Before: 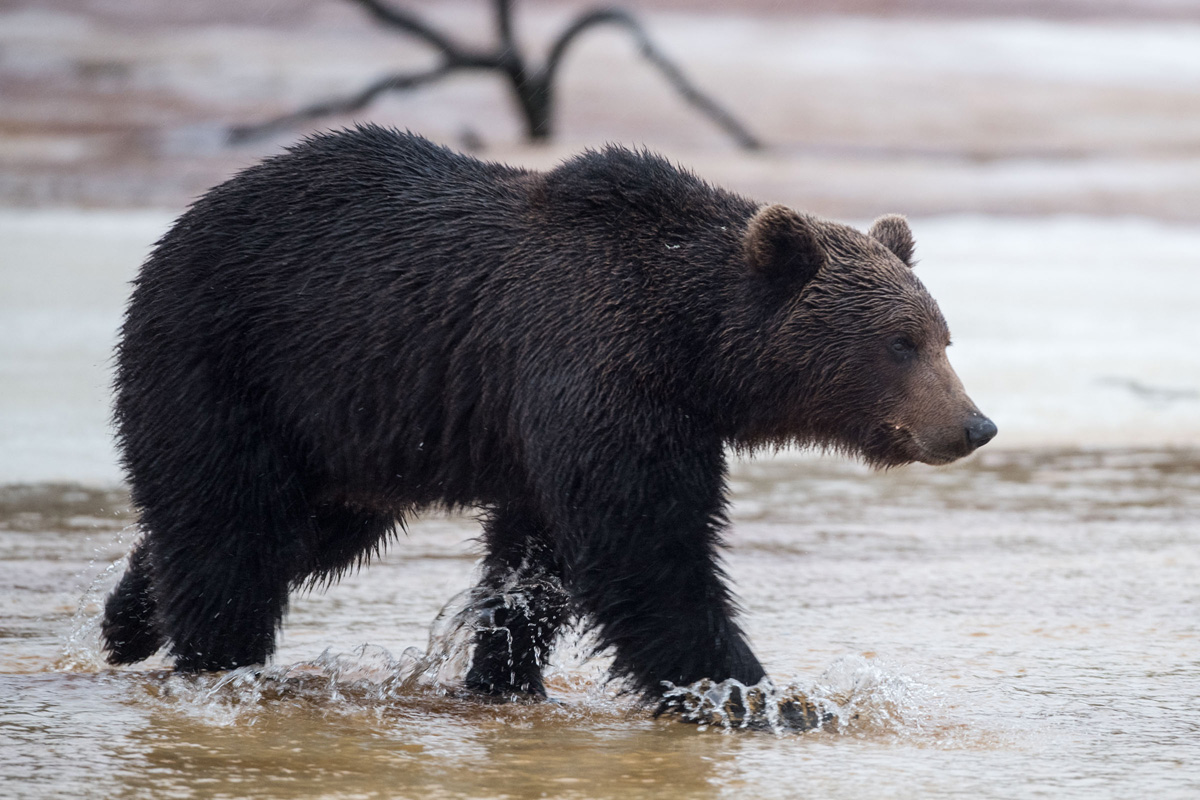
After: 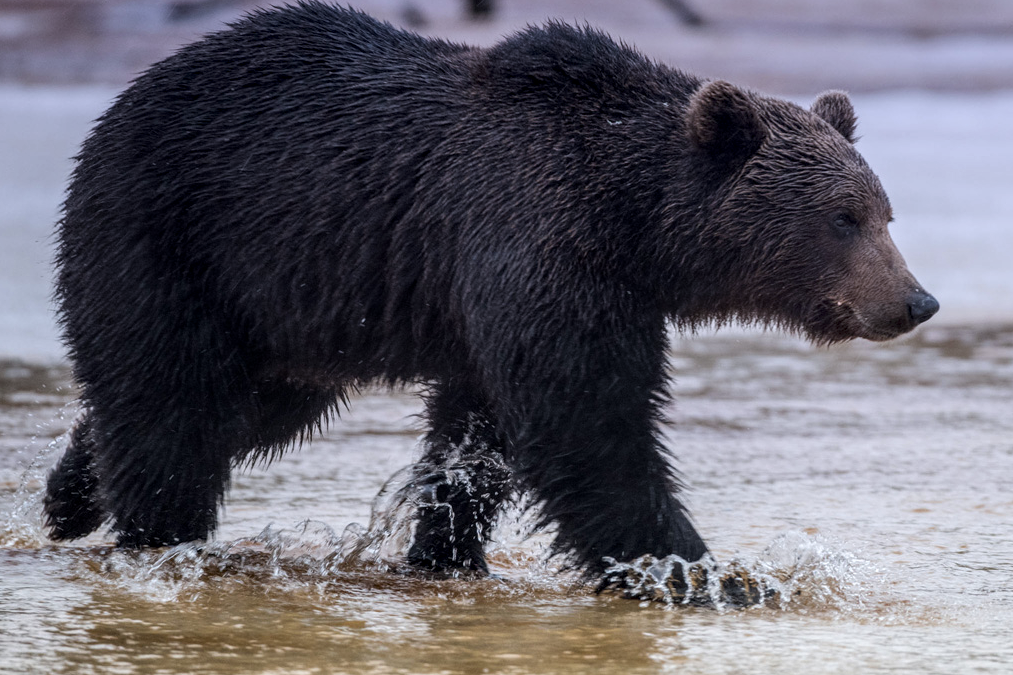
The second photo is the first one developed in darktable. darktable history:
crop and rotate: left 4.842%, top 15.51%, right 10.668%
local contrast: highlights 61%, detail 143%, midtone range 0.428
graduated density: hue 238.83°, saturation 50%
